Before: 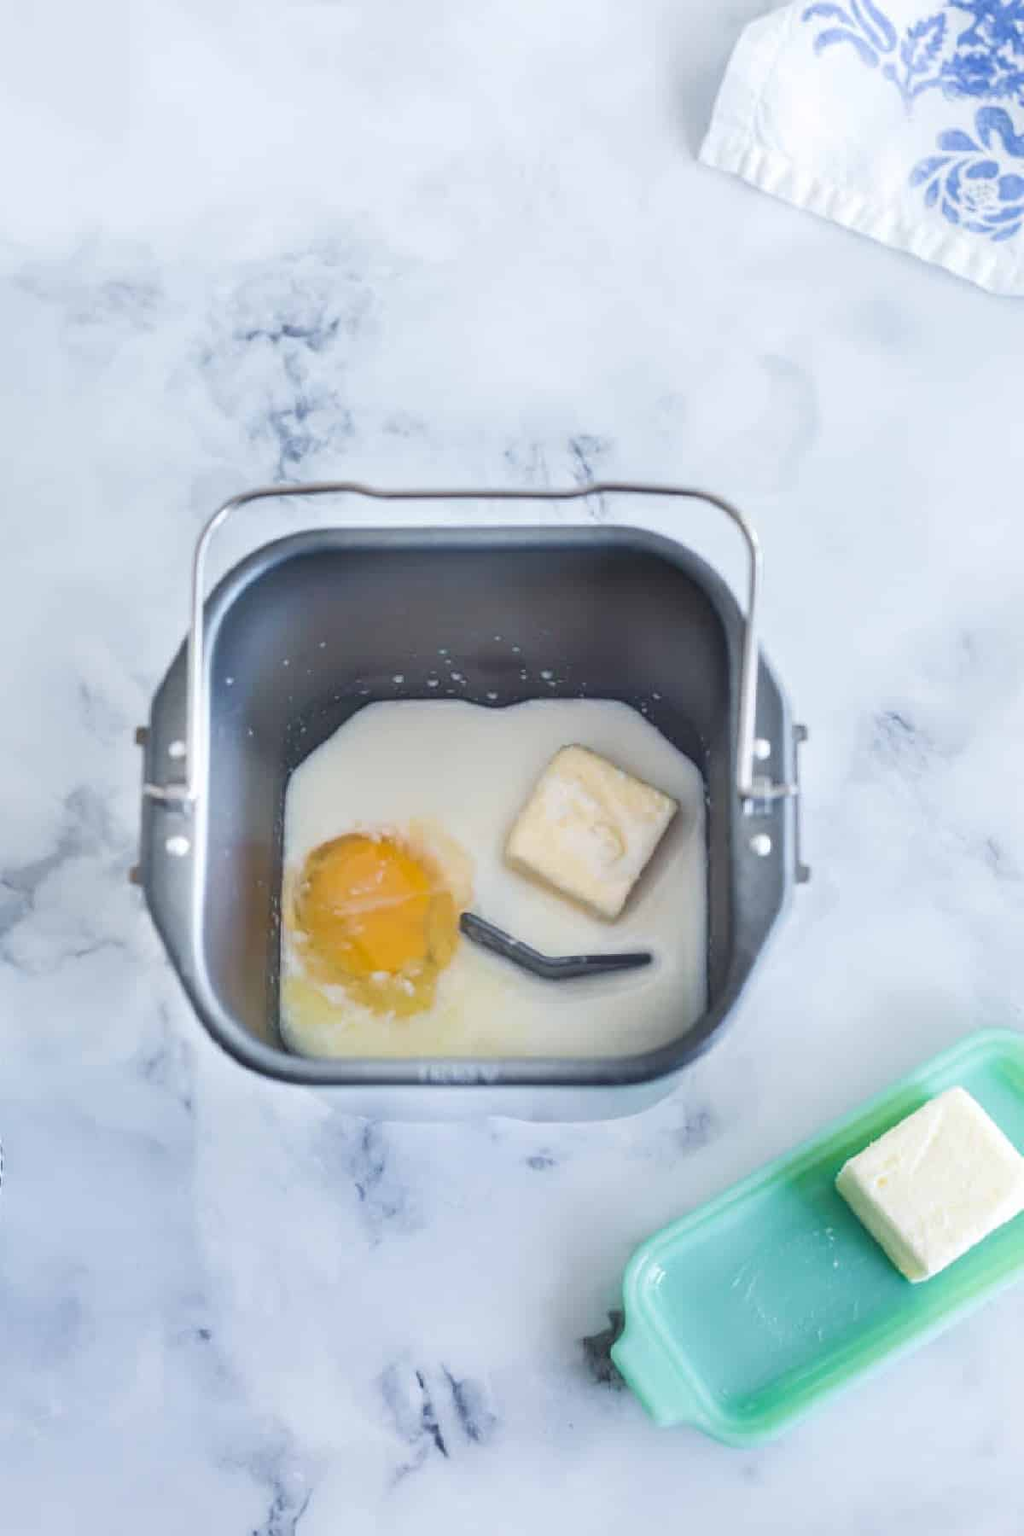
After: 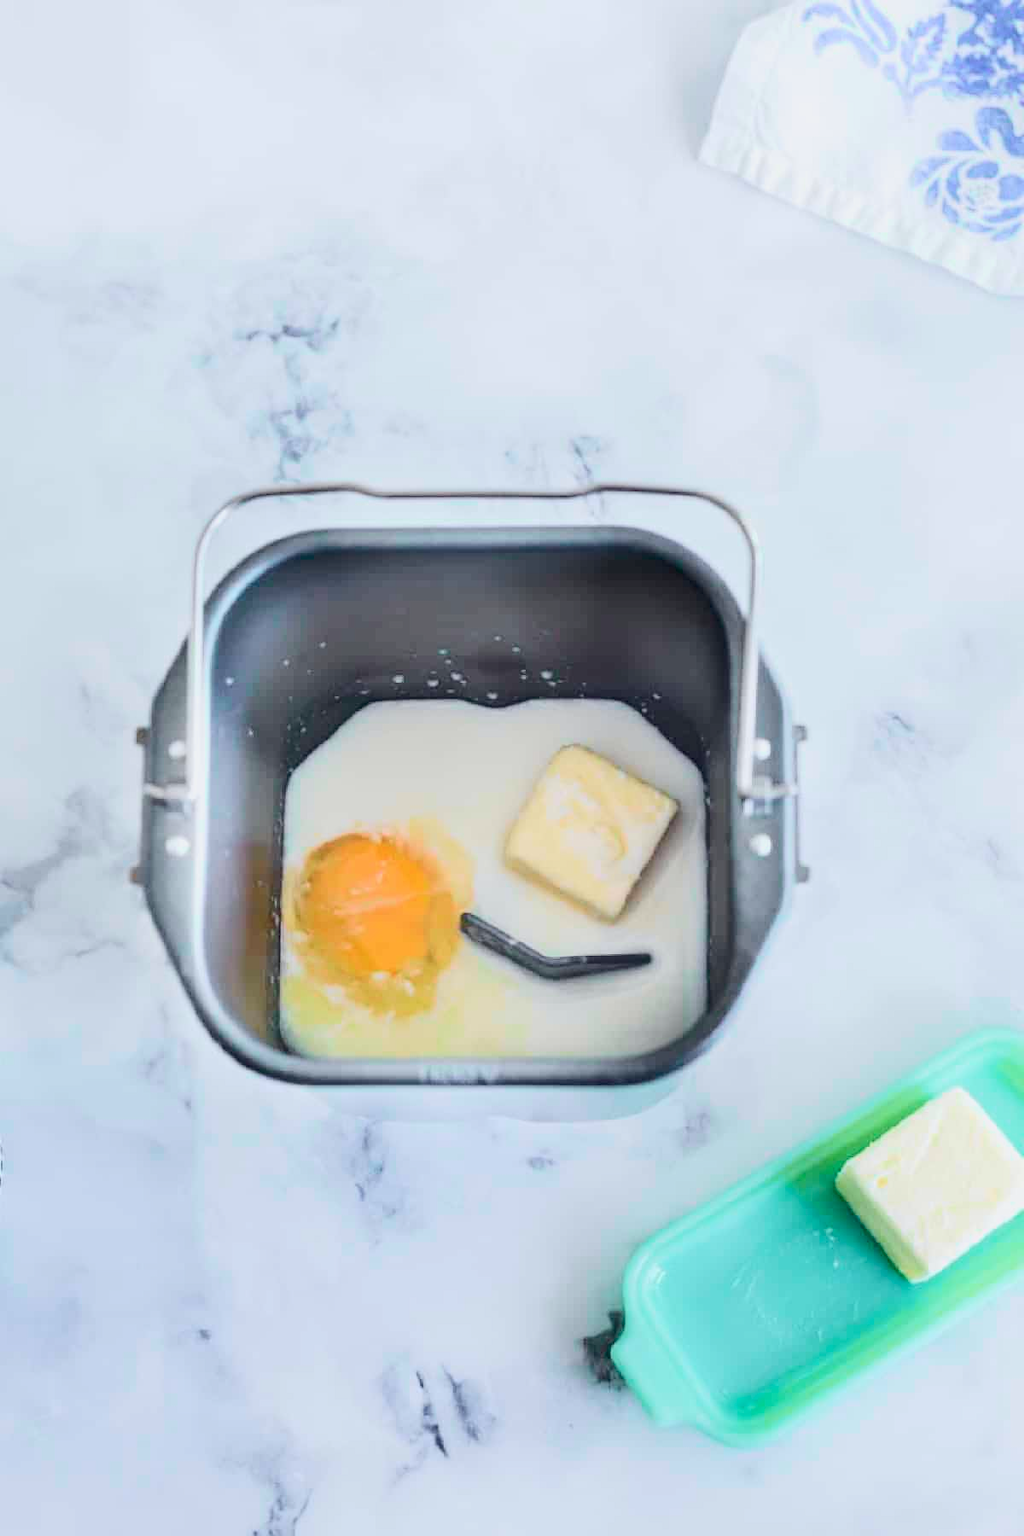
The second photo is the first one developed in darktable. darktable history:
tone curve: curves: ch0 [(0, 0.012) (0.052, 0.04) (0.107, 0.086) (0.276, 0.265) (0.461, 0.531) (0.718, 0.79) (0.921, 0.909) (0.999, 0.951)]; ch1 [(0, 0) (0.339, 0.298) (0.402, 0.363) (0.444, 0.415) (0.485, 0.469) (0.494, 0.493) (0.504, 0.501) (0.525, 0.534) (0.555, 0.587) (0.594, 0.647) (1, 1)]; ch2 [(0, 0) (0.48, 0.48) (0.504, 0.5) (0.535, 0.557) (0.581, 0.623) (0.649, 0.683) (0.824, 0.815) (1, 1)], color space Lab, independent channels, preserve colors none
exposure: black level correction 0.009, compensate highlight preservation false
